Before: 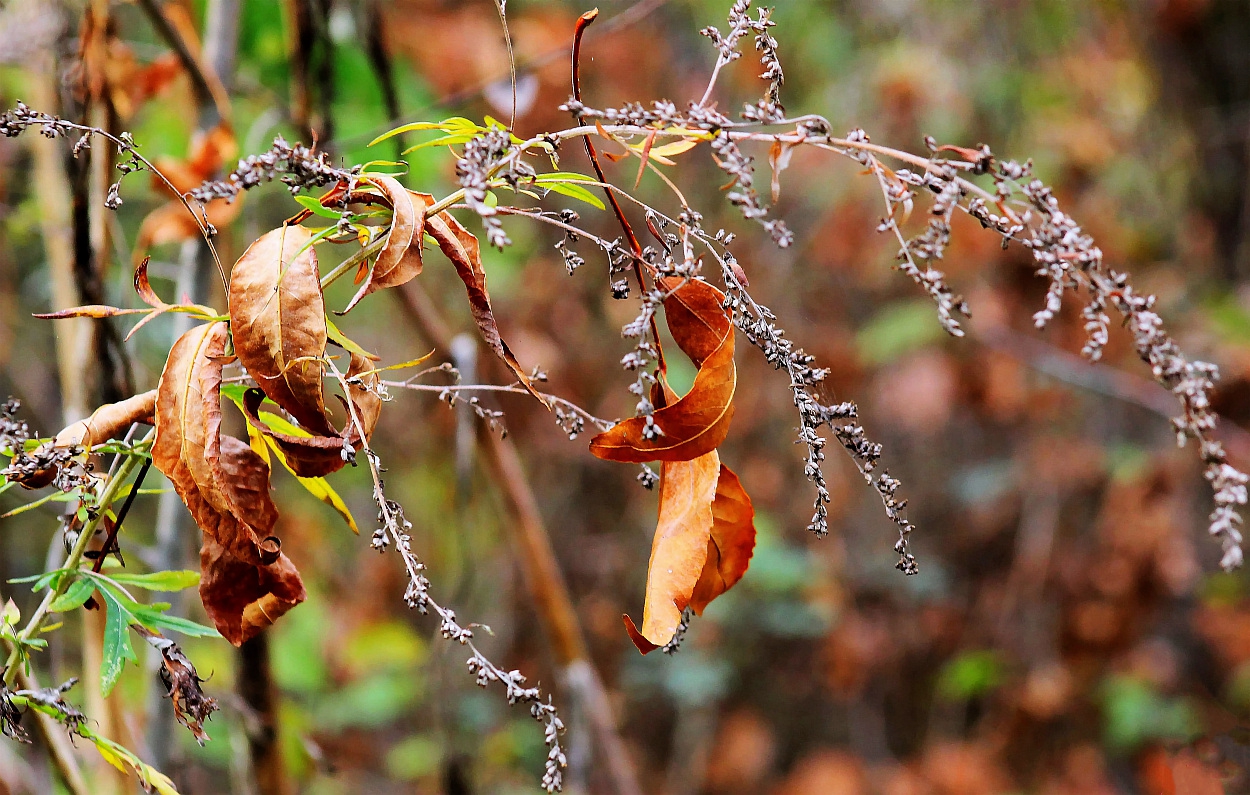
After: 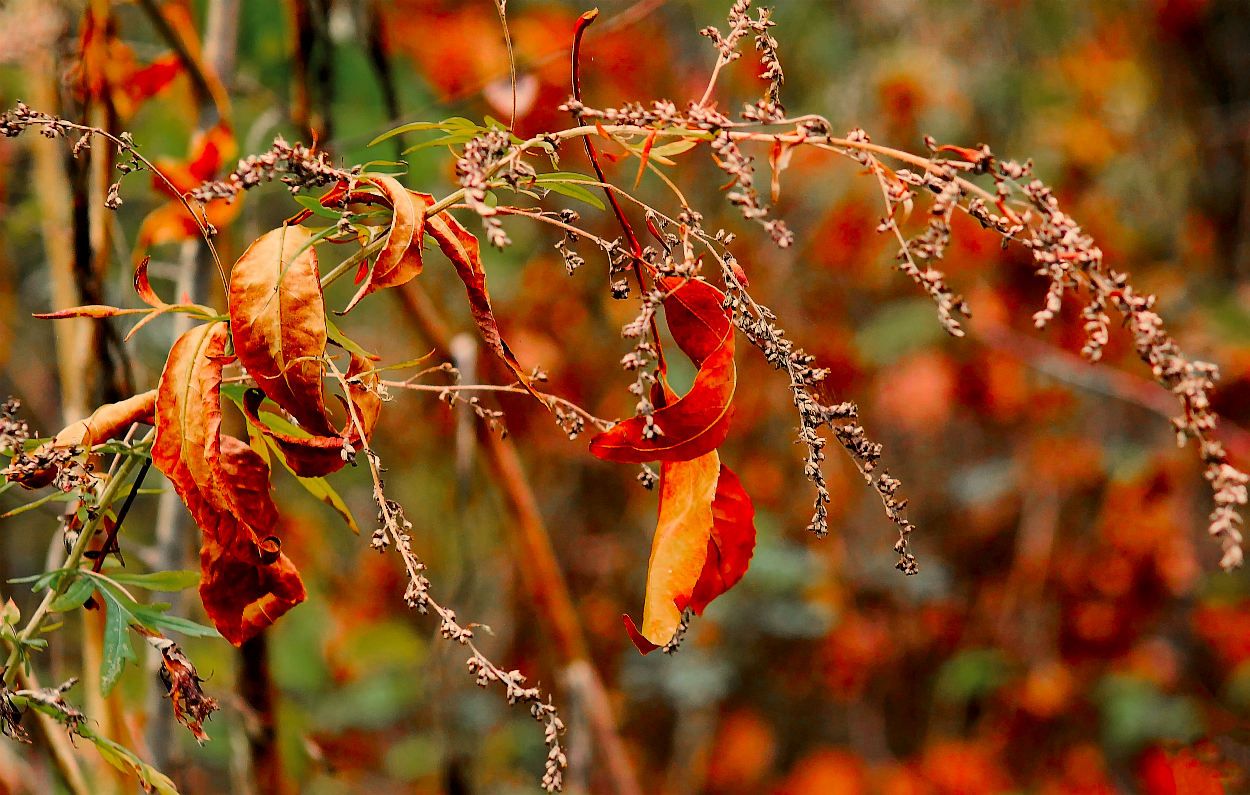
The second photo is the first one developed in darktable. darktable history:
tone equalizer: on, module defaults
white balance: red 1.138, green 0.996, blue 0.812
color zones: curves: ch0 [(0, 0.48) (0.209, 0.398) (0.305, 0.332) (0.429, 0.493) (0.571, 0.5) (0.714, 0.5) (0.857, 0.5) (1, 0.48)]; ch1 [(0, 0.736) (0.143, 0.625) (0.225, 0.371) (0.429, 0.256) (0.571, 0.241) (0.714, 0.213) (0.857, 0.48) (1, 0.736)]; ch2 [(0, 0.448) (0.143, 0.498) (0.286, 0.5) (0.429, 0.5) (0.571, 0.5) (0.714, 0.5) (0.857, 0.5) (1, 0.448)]
local contrast: mode bilateral grid, contrast 20, coarseness 50, detail 132%, midtone range 0.2
color balance rgb: linear chroma grading › global chroma 6.48%, perceptual saturation grading › global saturation 12.96%, global vibrance 6.02%
